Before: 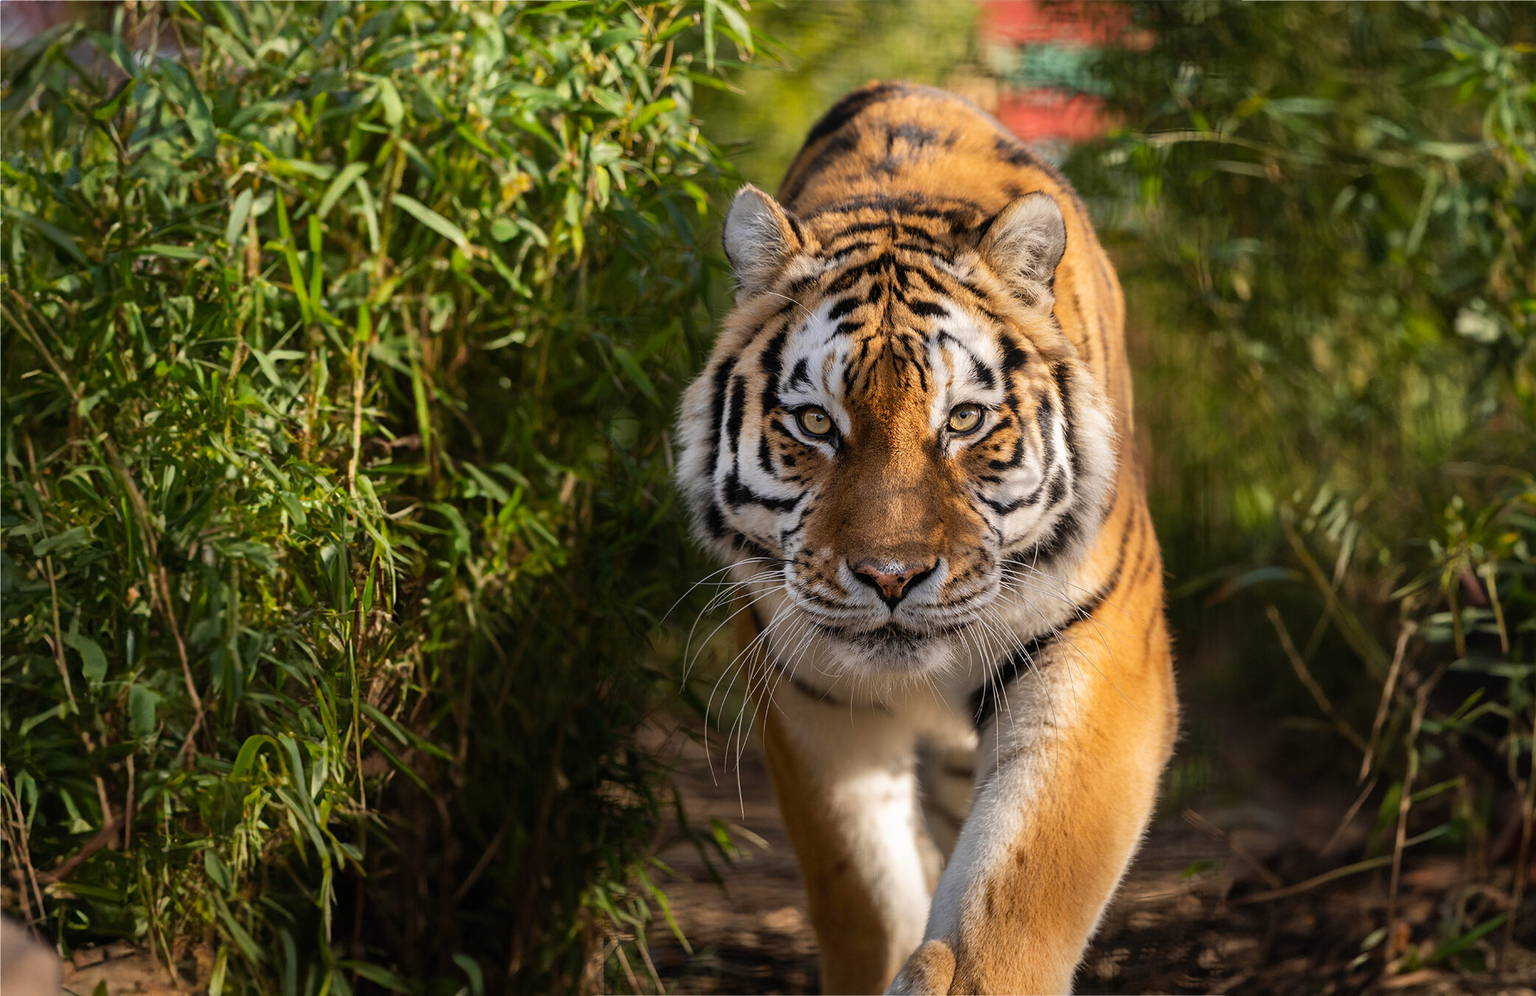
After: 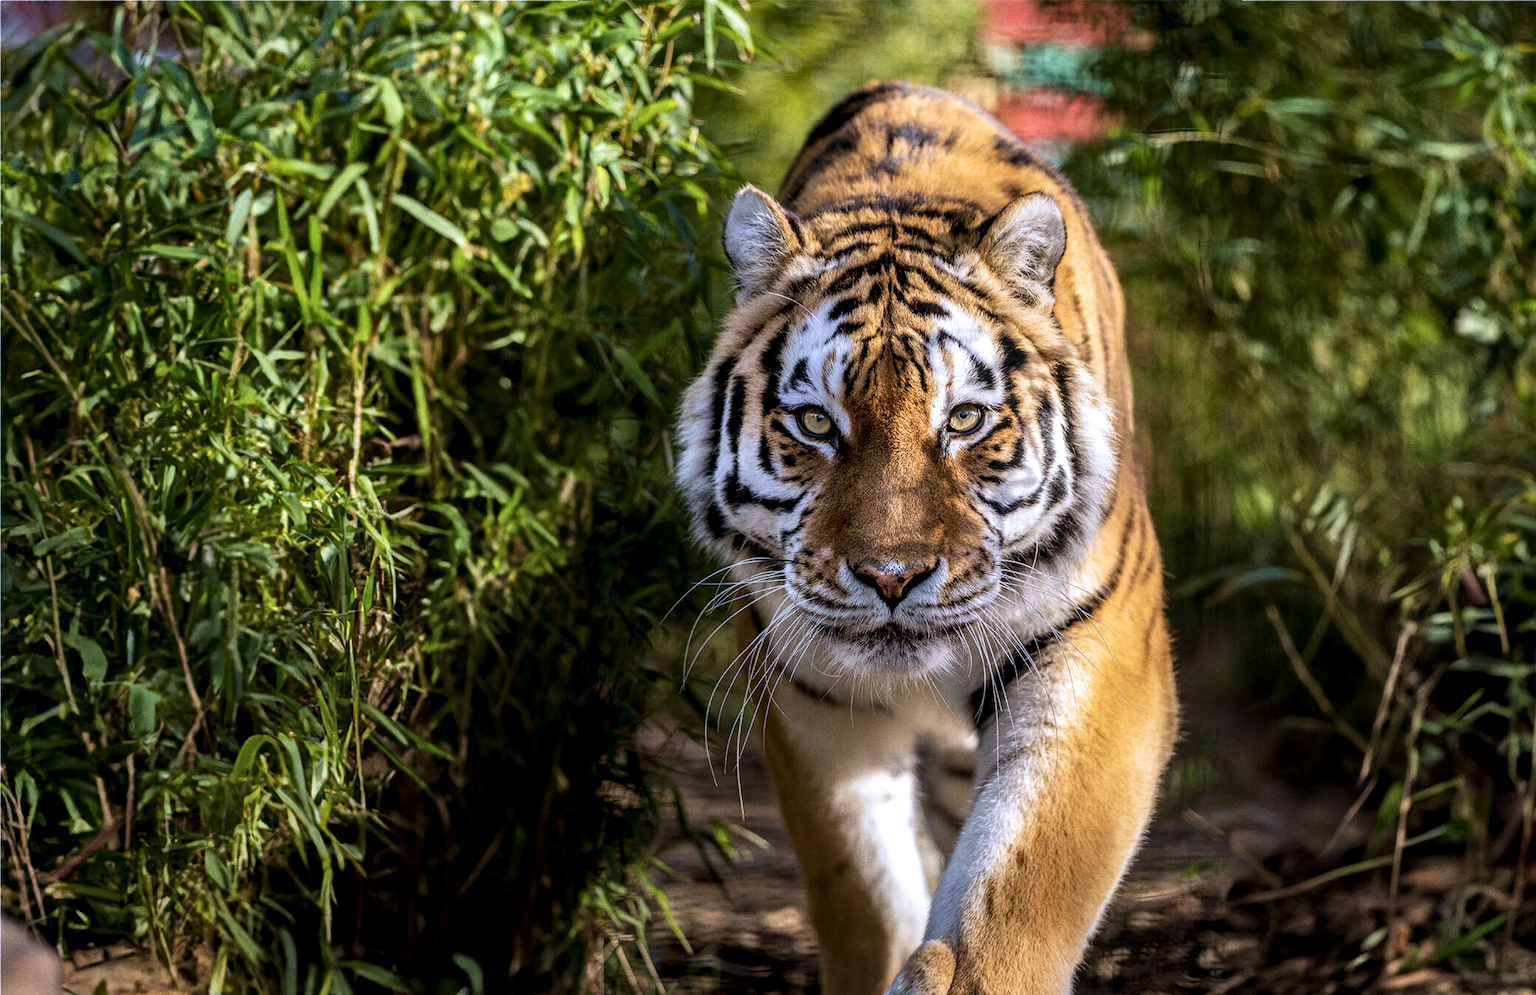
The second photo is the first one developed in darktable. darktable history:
contrast brightness saturation: saturation -0.05
velvia: on, module defaults
local contrast: detail 150%
grain: coarseness 0.09 ISO
white balance: red 0.948, green 1.02, blue 1.176
exposure: exposure -0.064 EV, compensate highlight preservation false
